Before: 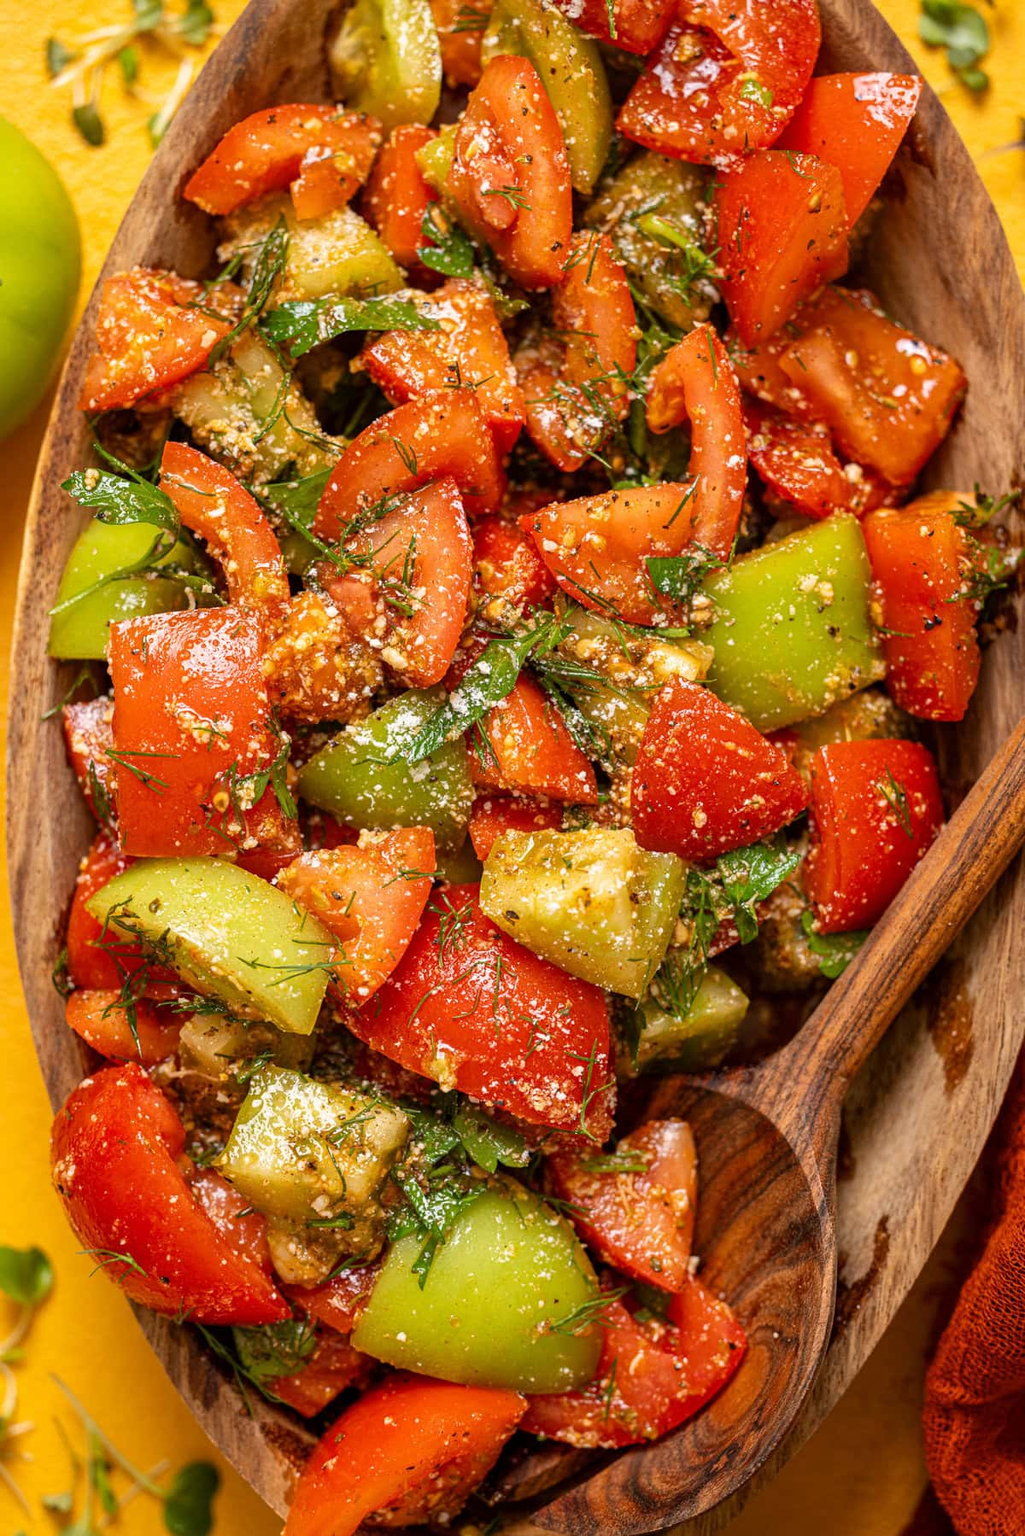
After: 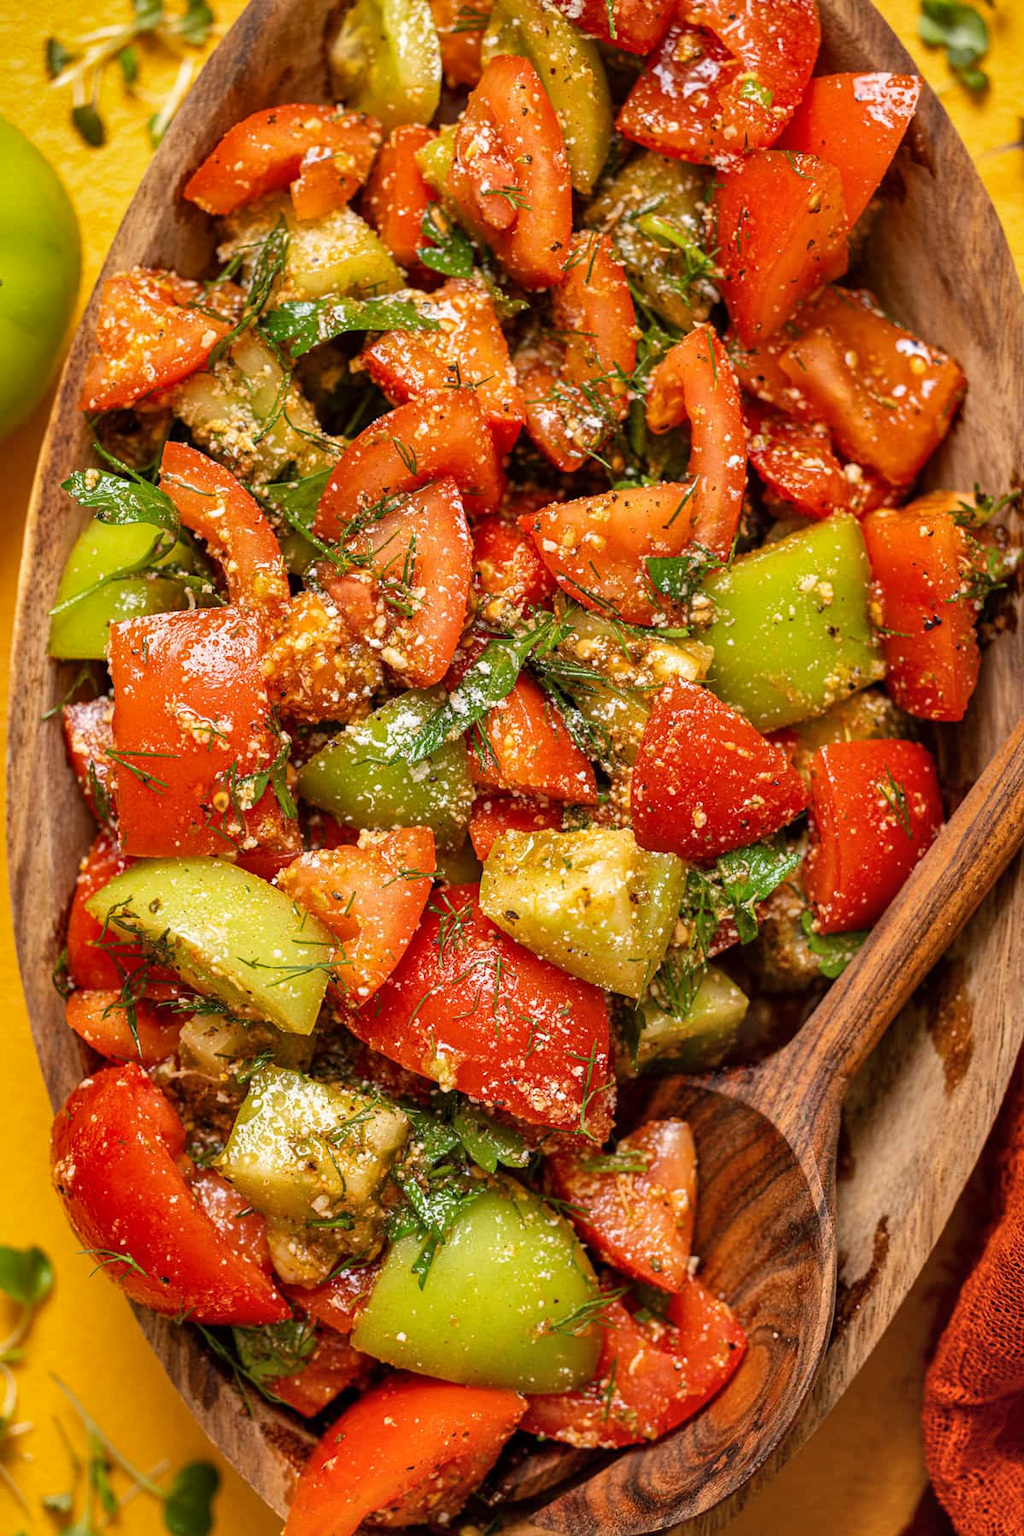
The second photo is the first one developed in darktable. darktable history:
shadows and highlights: shadows 59.15, highlights -60.16, soften with gaussian
